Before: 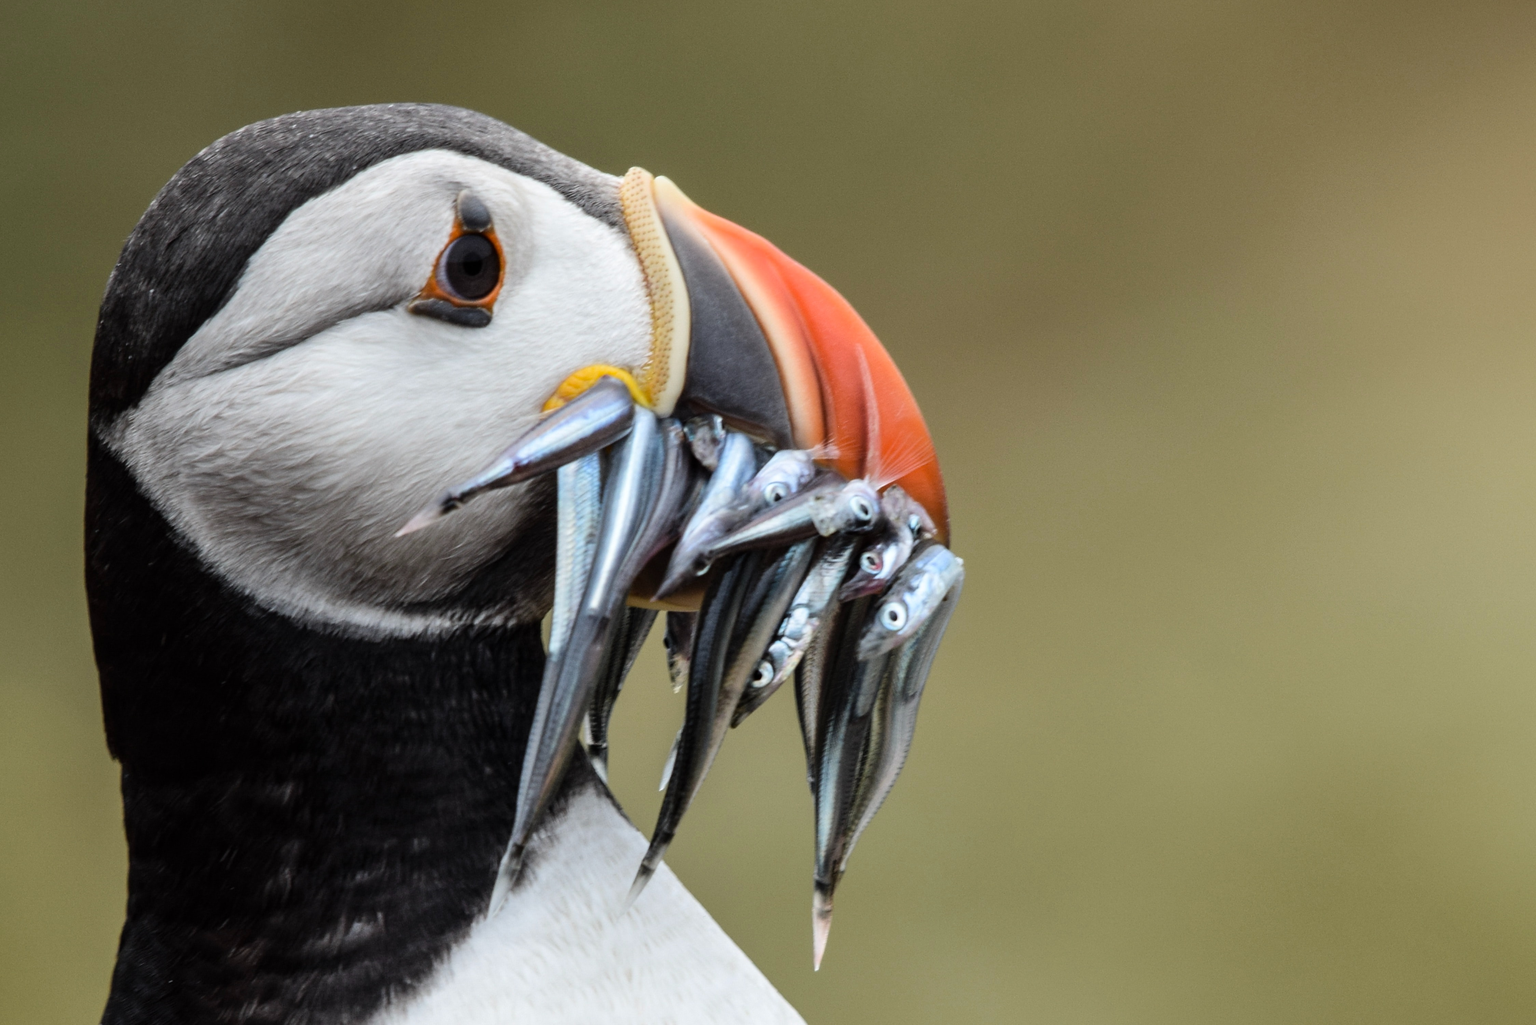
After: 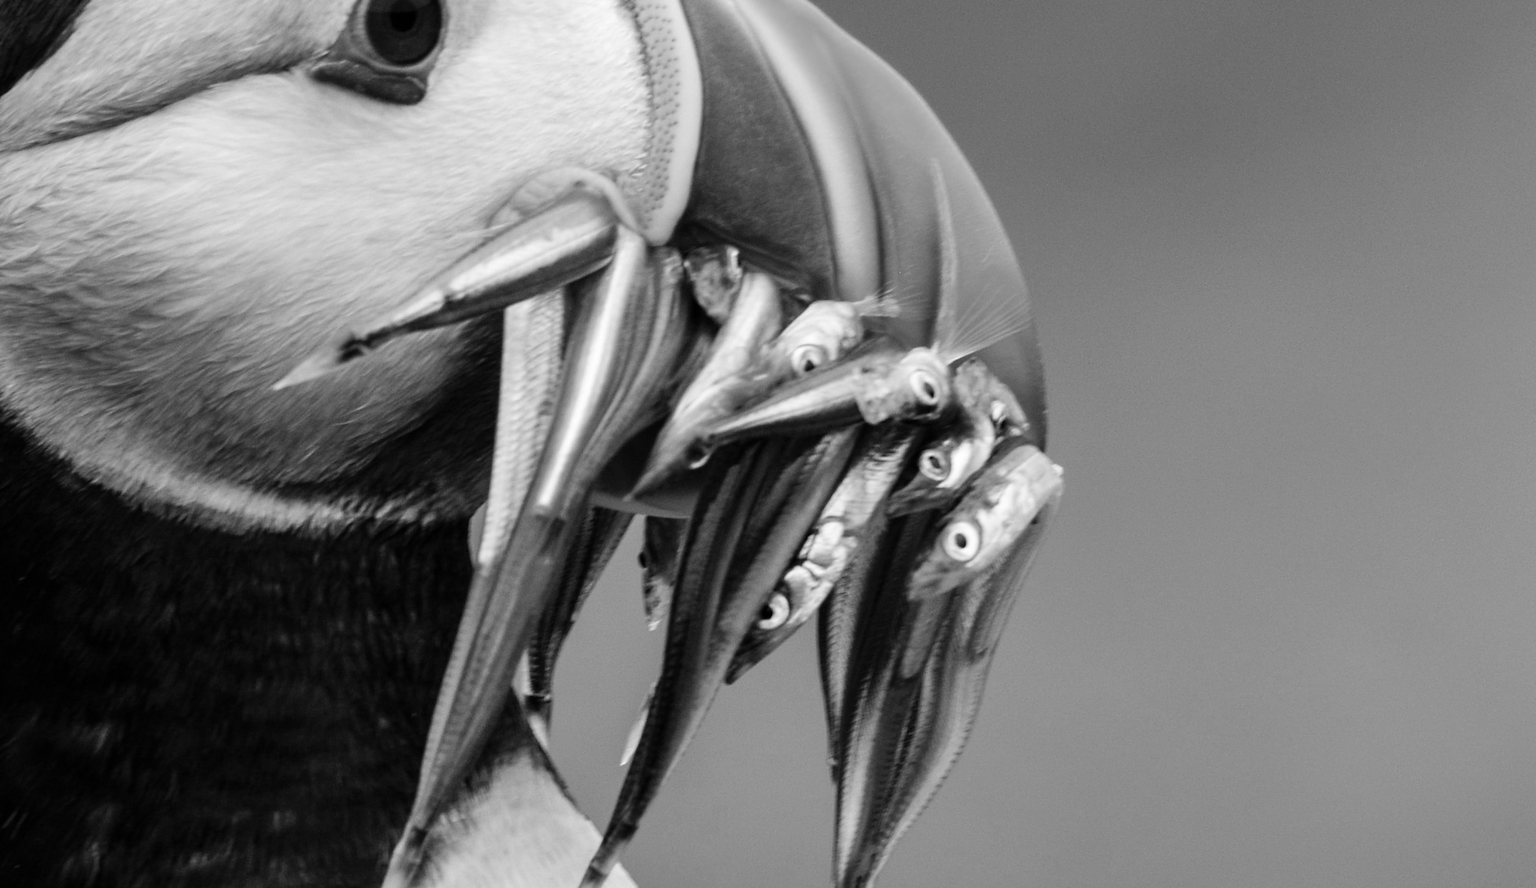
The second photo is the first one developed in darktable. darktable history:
crop and rotate: angle -3.37°, left 9.79%, top 20.73%, right 12.42%, bottom 11.82%
monochrome: on, module defaults
